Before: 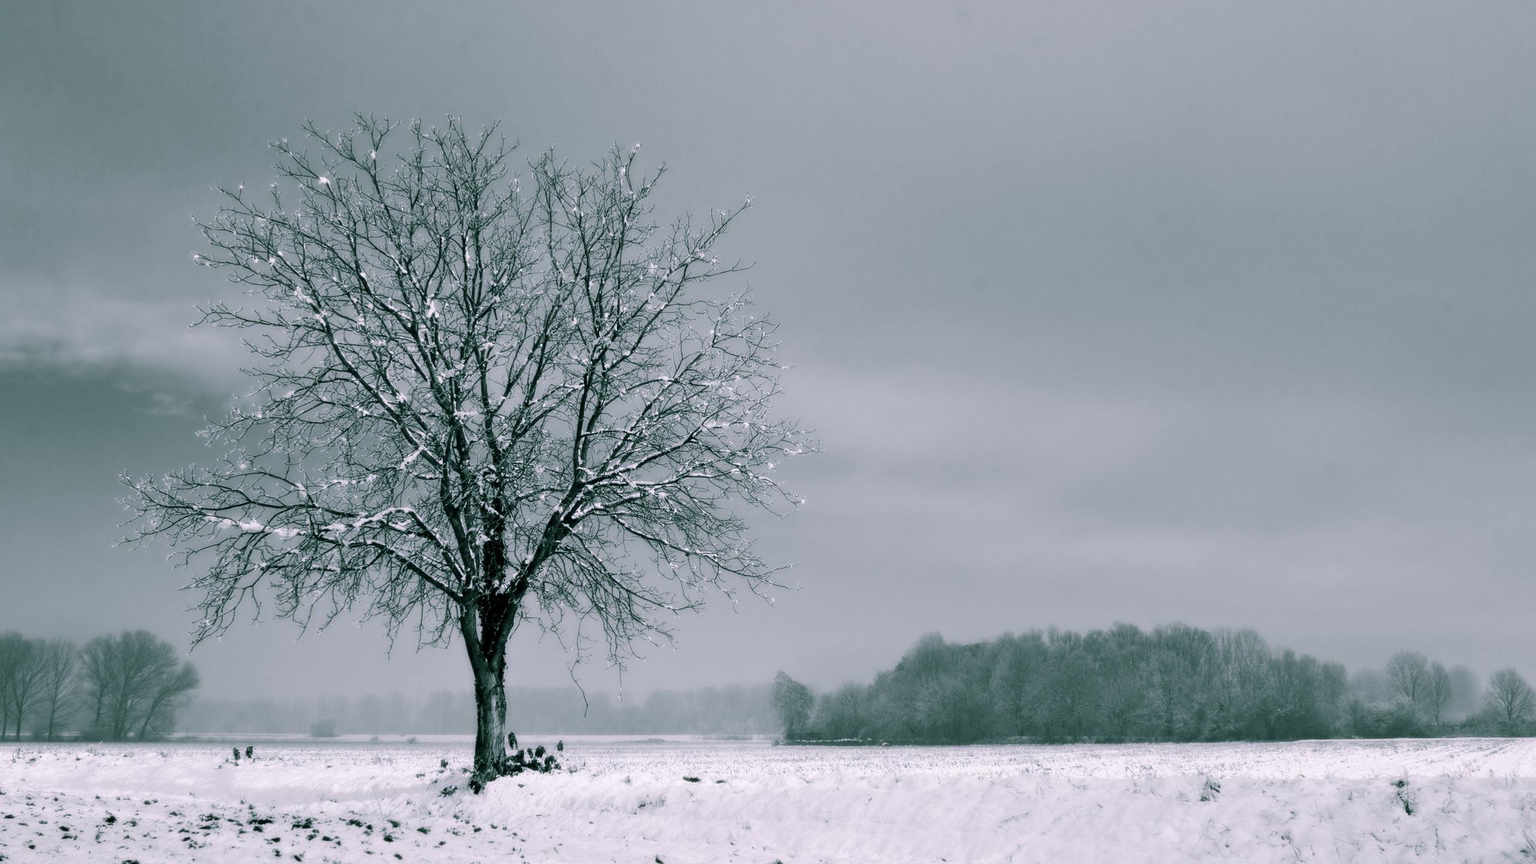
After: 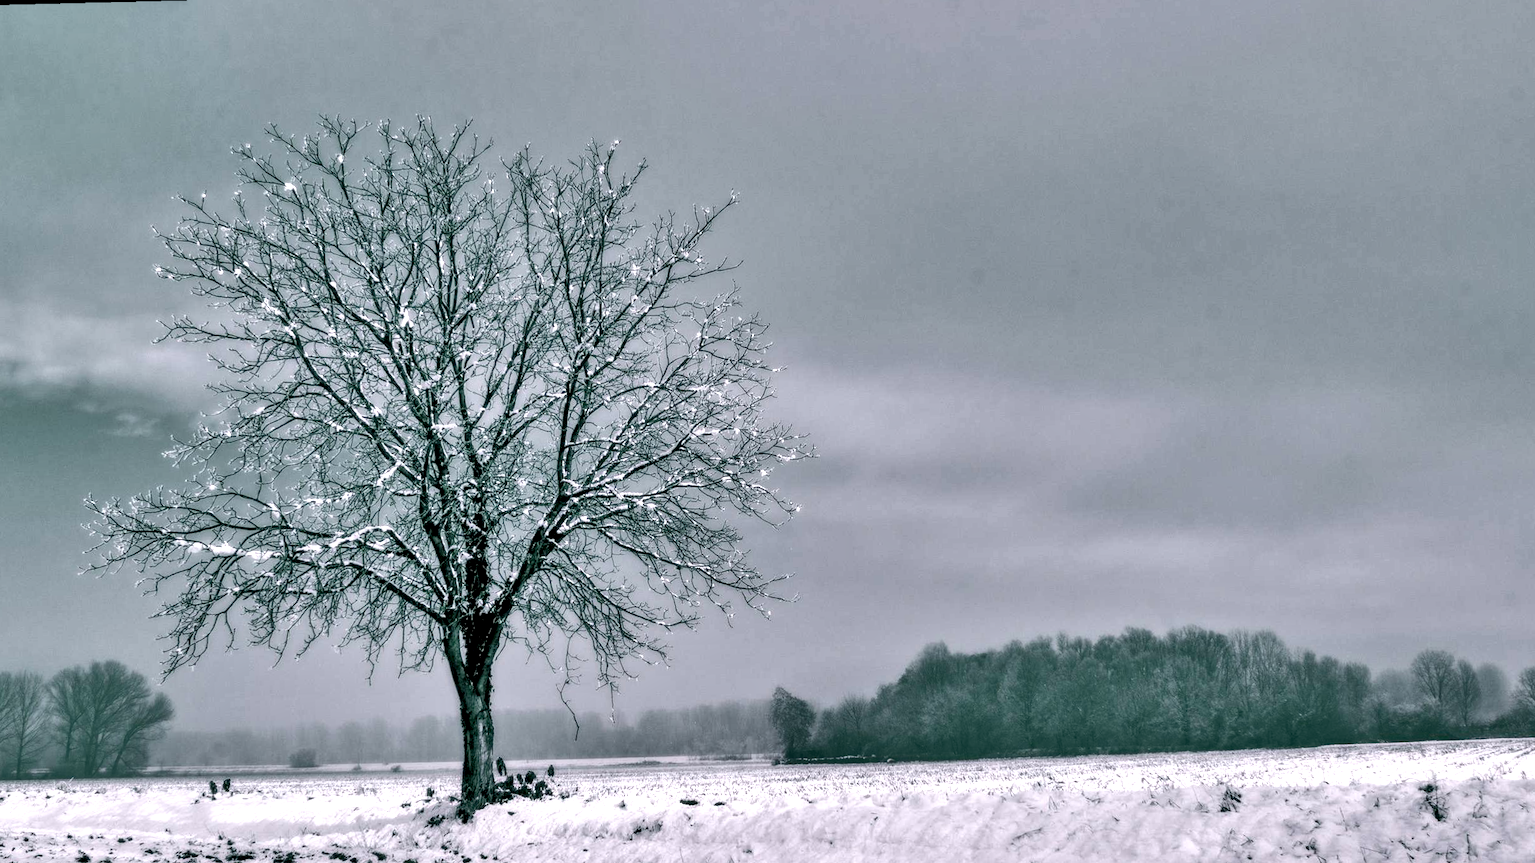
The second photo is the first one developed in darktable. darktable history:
tone equalizer: -7 EV 0.15 EV, -6 EV 0.6 EV, -5 EV 1.15 EV, -4 EV 1.33 EV, -3 EV 1.15 EV, -2 EV 0.6 EV, -1 EV 0.15 EV, mask exposure compensation -0.5 EV
rotate and perspective: rotation -1.42°, crop left 0.016, crop right 0.984, crop top 0.035, crop bottom 0.965
shadows and highlights: radius 171.16, shadows 27, white point adjustment 3.13, highlights -67.95, soften with gaussian
local contrast: highlights 60%, shadows 60%, detail 160%
crop and rotate: left 1.774%, right 0.633%, bottom 1.28%
